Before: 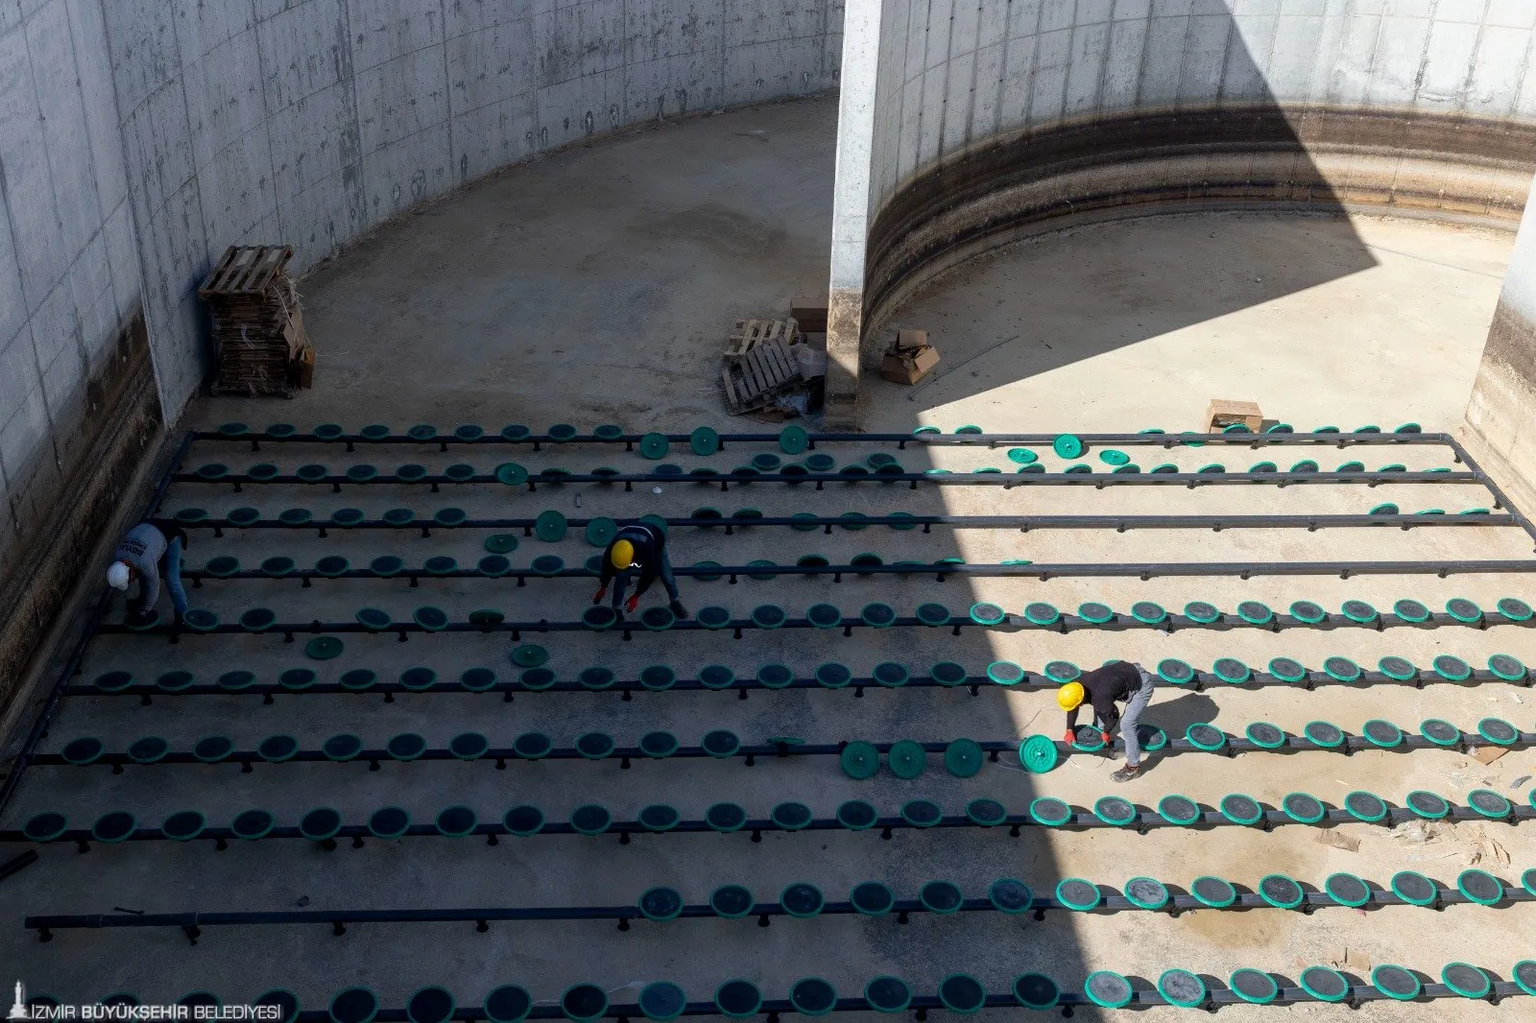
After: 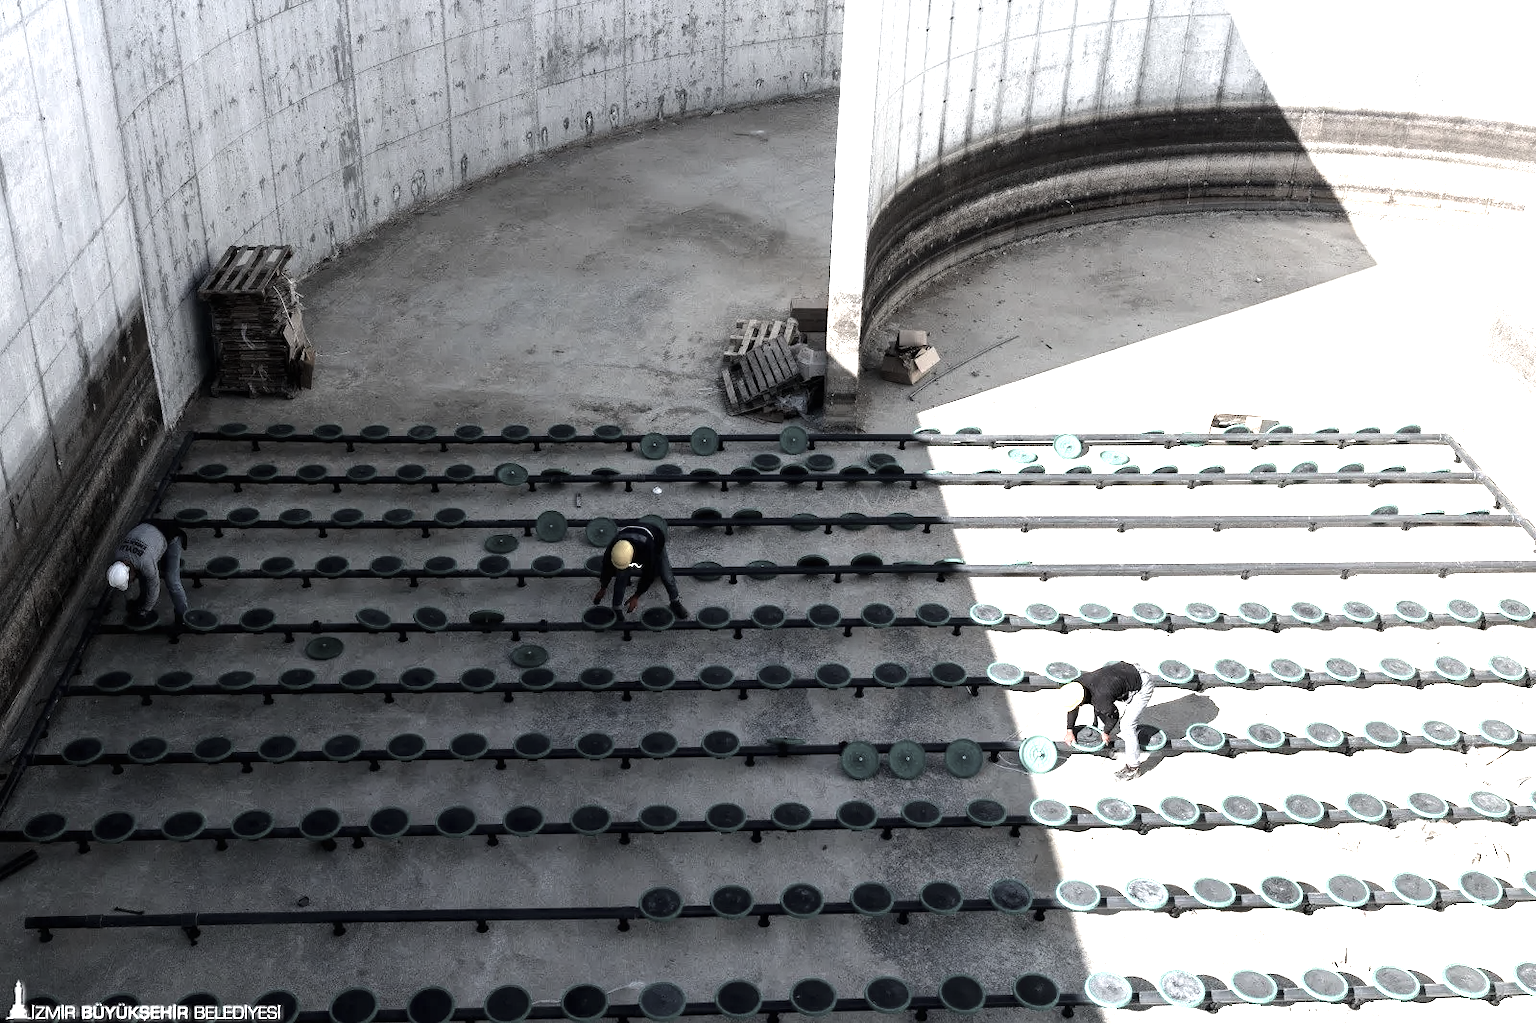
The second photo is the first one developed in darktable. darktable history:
tone equalizer: -8 EV -0.75 EV, -7 EV -0.7 EV, -6 EV -0.6 EV, -5 EV -0.4 EV, -3 EV 0.4 EV, -2 EV 0.6 EV, -1 EV 0.7 EV, +0 EV 0.75 EV, edges refinement/feathering 500, mask exposure compensation -1.57 EV, preserve details no
exposure: black level correction 0, exposure 1.2 EV, compensate exposure bias true, compensate highlight preservation false
color correction: saturation 0.3
